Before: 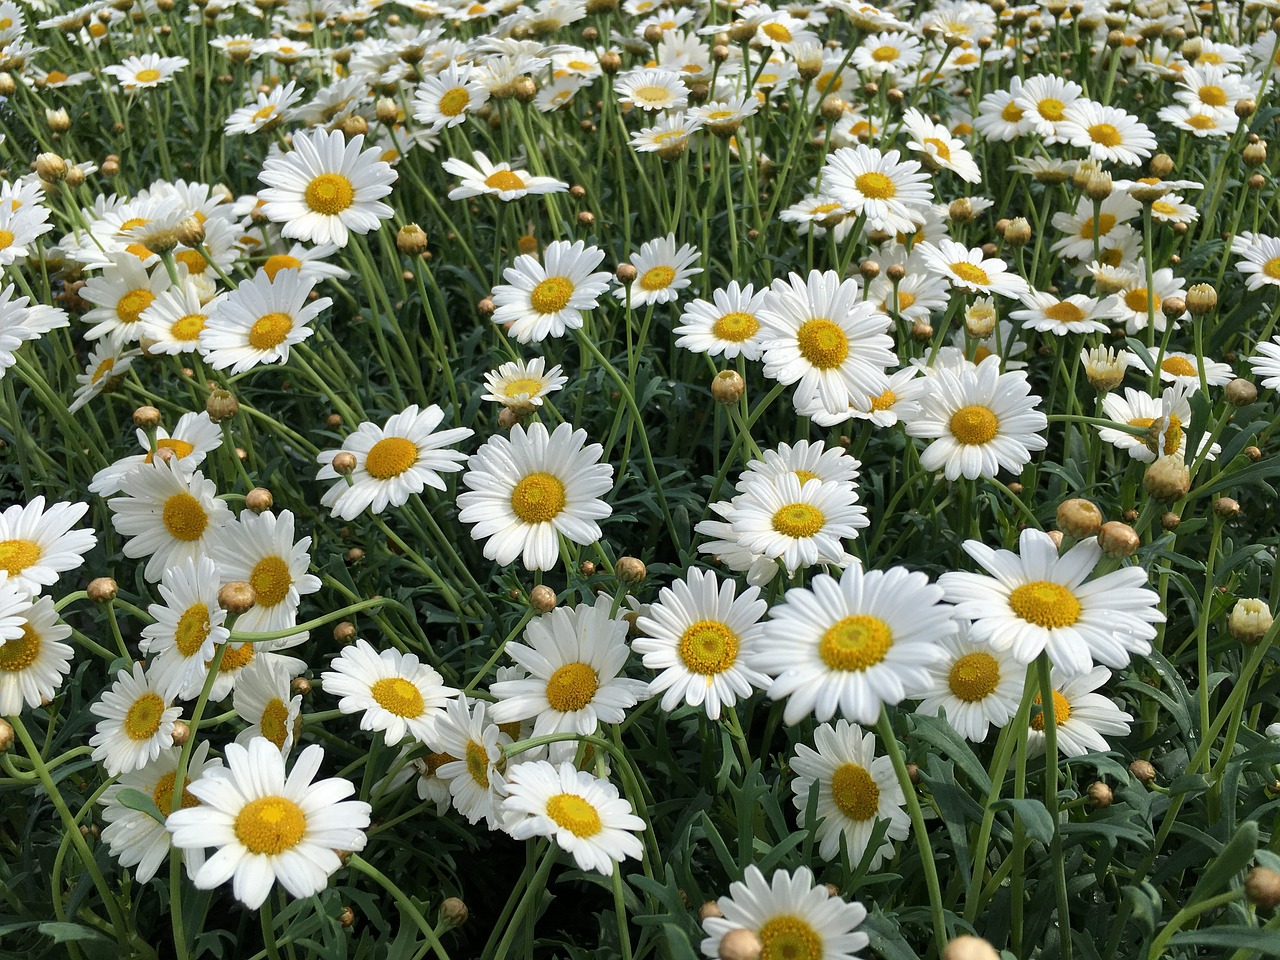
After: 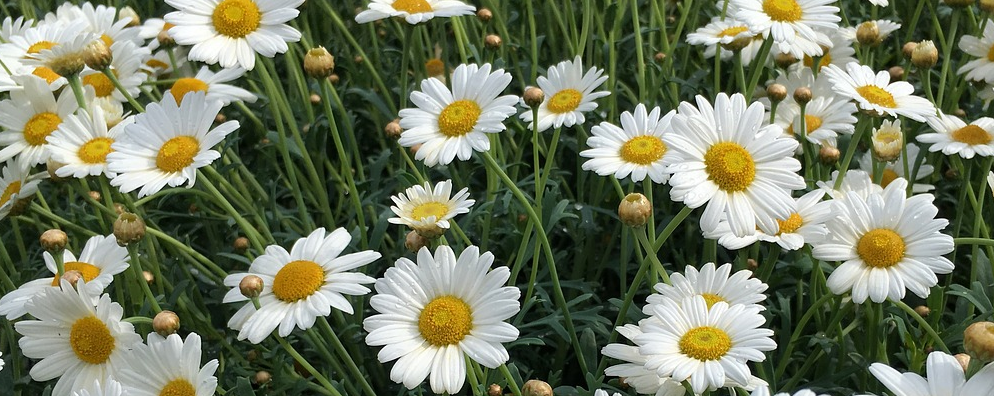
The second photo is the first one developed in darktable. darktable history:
crop: left 7.281%, top 18.461%, right 14.459%, bottom 40.195%
